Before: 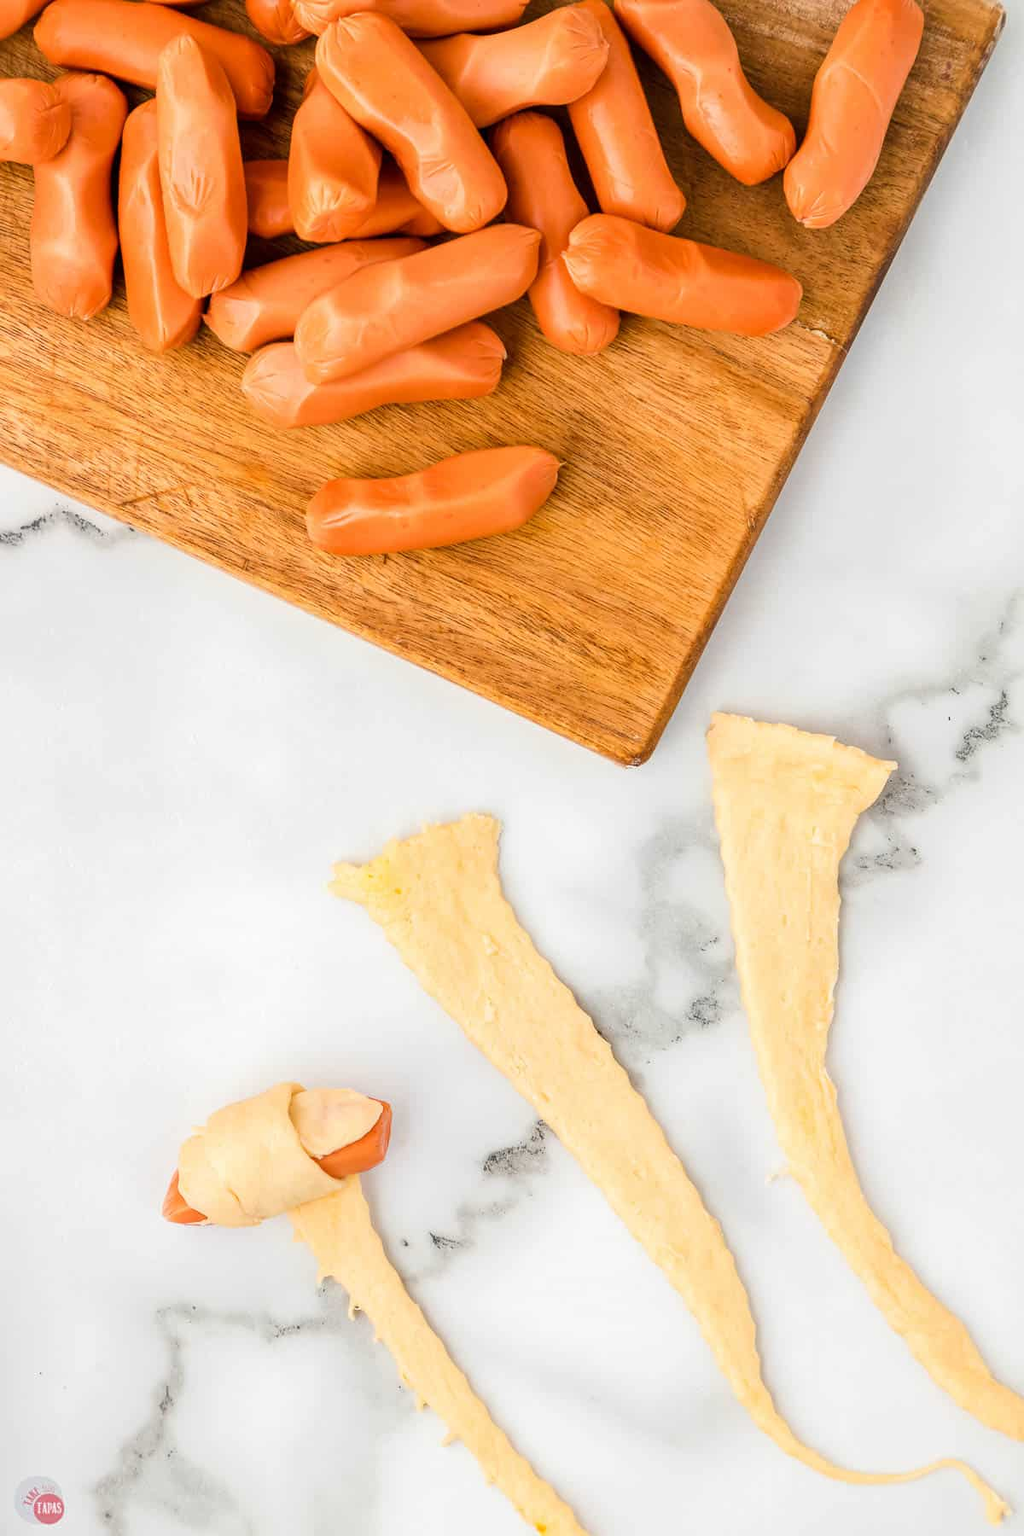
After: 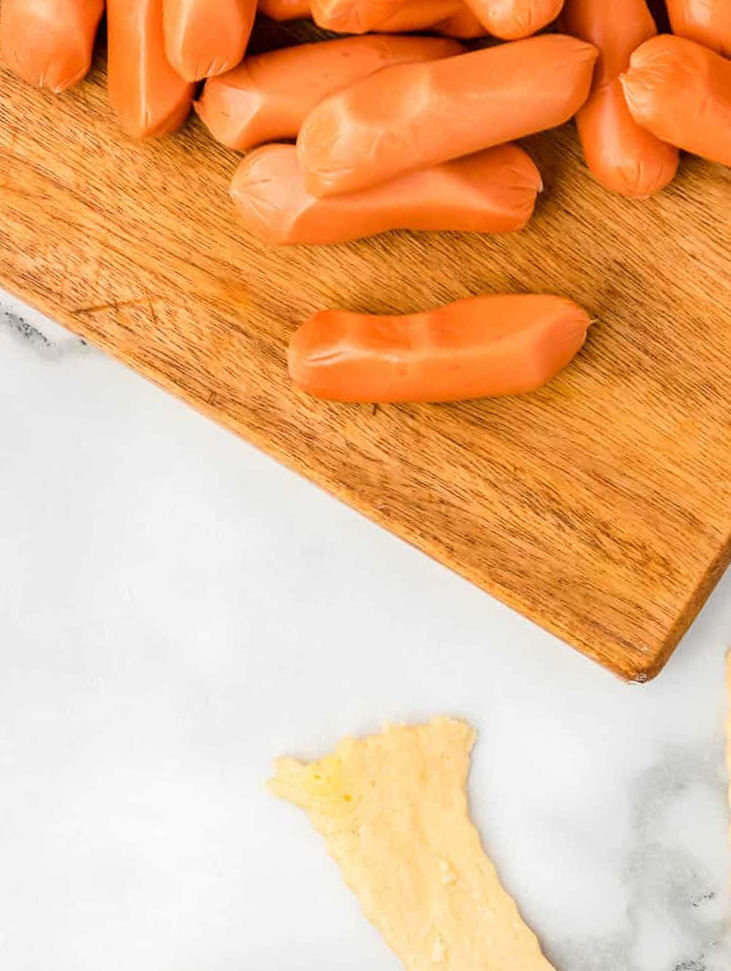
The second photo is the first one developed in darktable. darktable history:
crop and rotate: angle -6.27°, left 2.149%, top 6.999%, right 27.28%, bottom 30.518%
